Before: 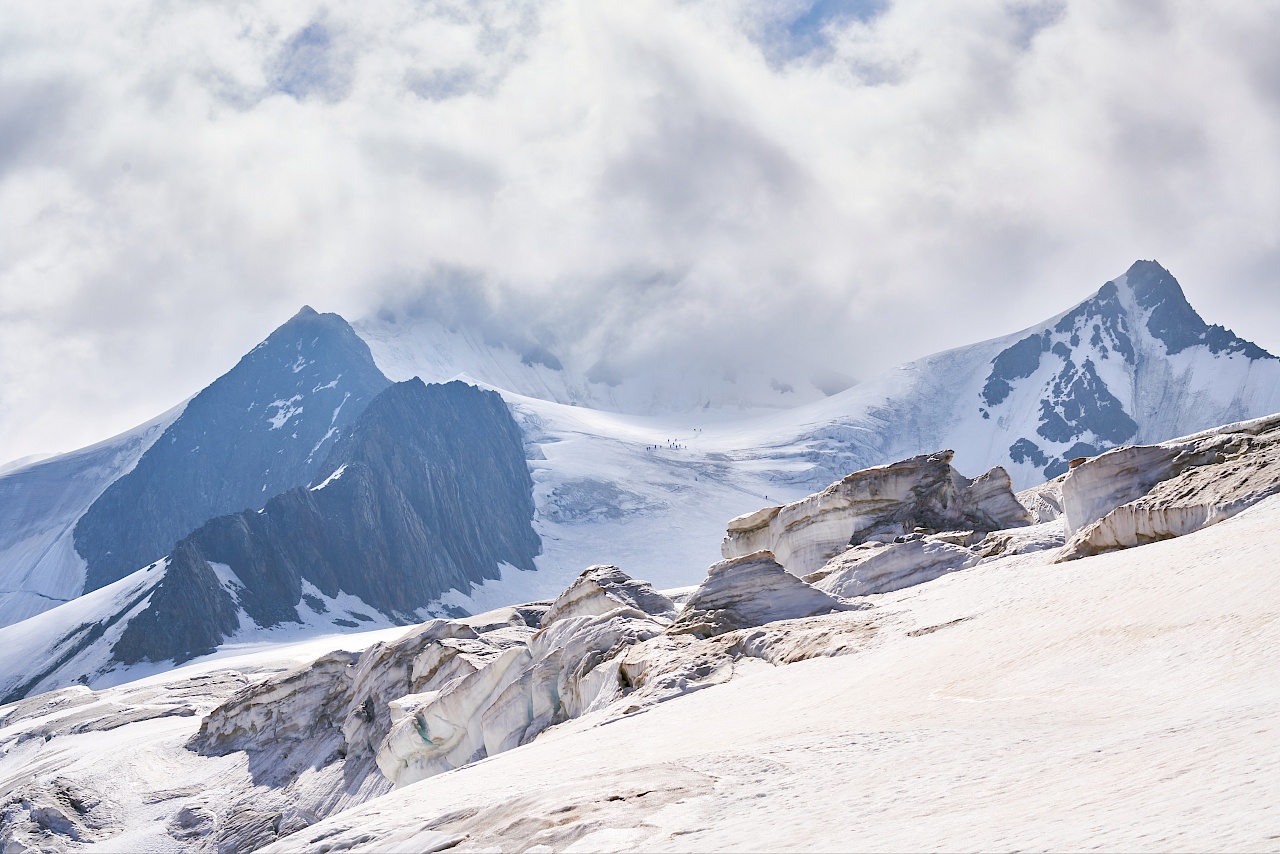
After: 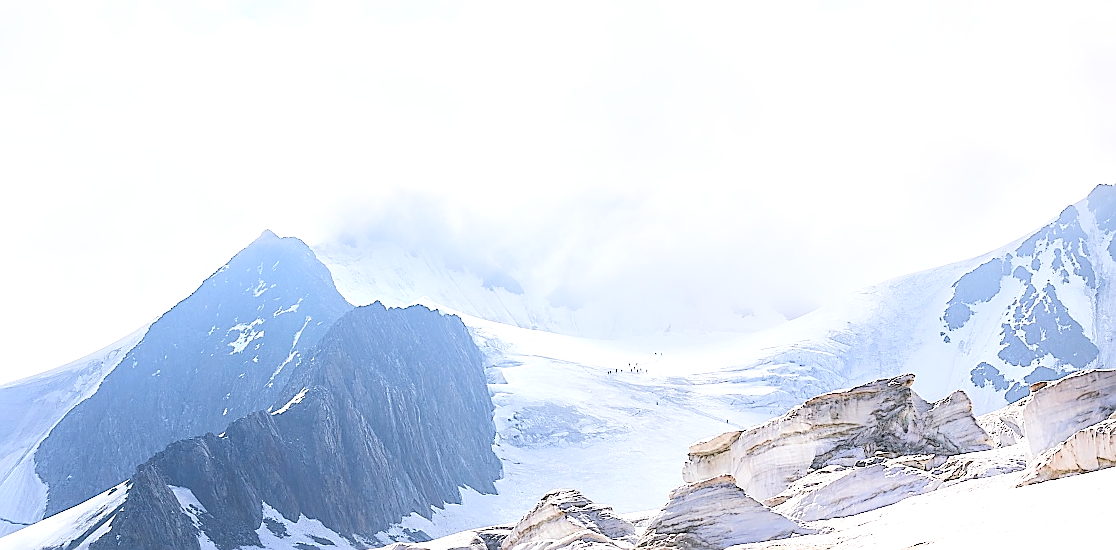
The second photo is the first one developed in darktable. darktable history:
exposure: black level correction 0, exposure 0.499 EV, compensate highlight preservation false
shadows and highlights: shadows -38.69, highlights 63.31, soften with gaussian
sharpen: radius 1.402, amount 1.24, threshold 0.848
tone equalizer: on, module defaults
local contrast: on, module defaults
crop: left 3.086%, top 8.951%, right 9.648%, bottom 26.556%
